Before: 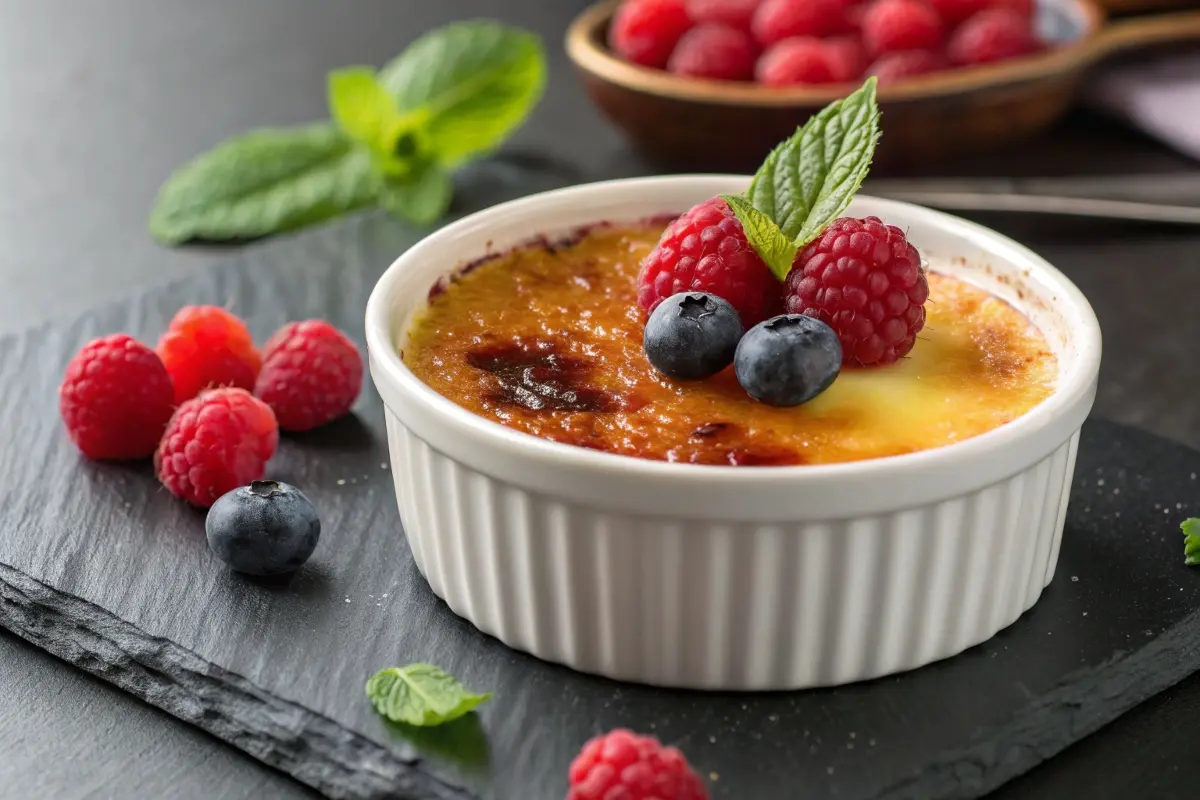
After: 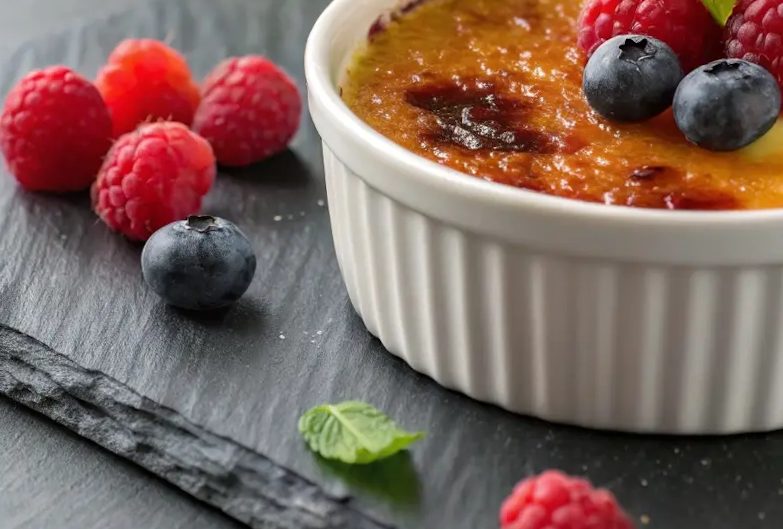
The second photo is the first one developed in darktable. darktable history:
crop and rotate: angle -1.07°, left 3.969%, top 31.936%, right 28.947%
